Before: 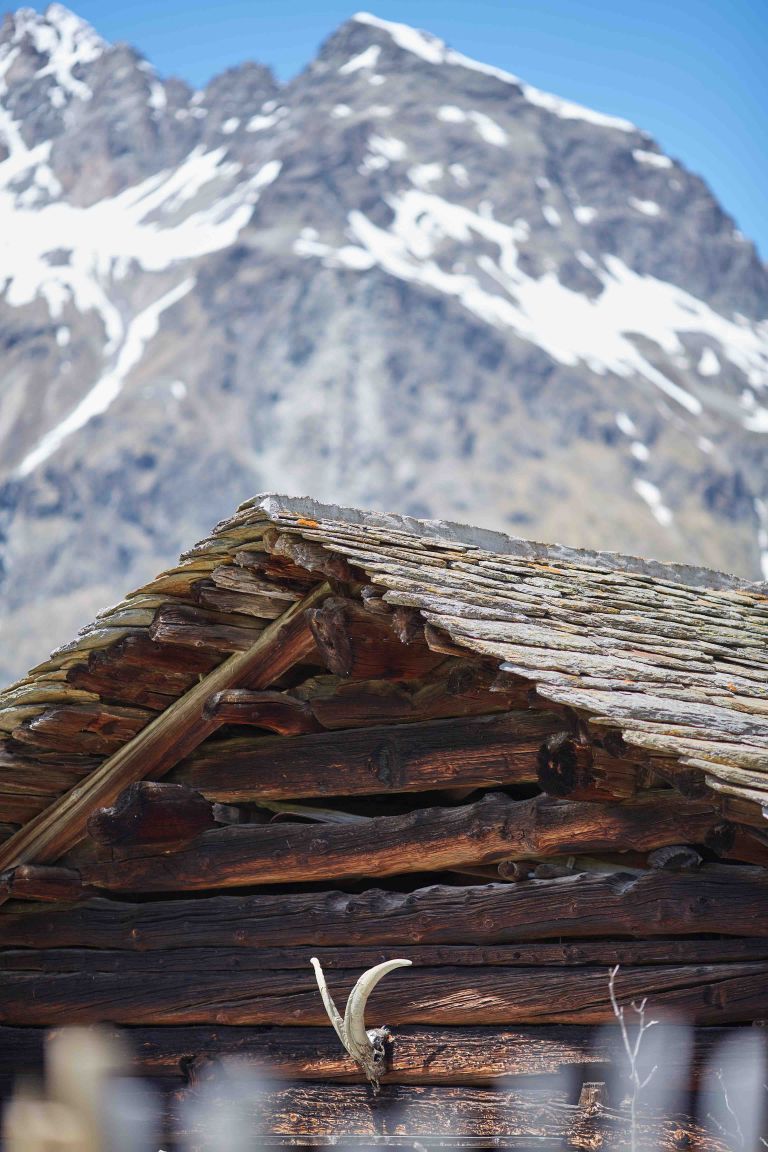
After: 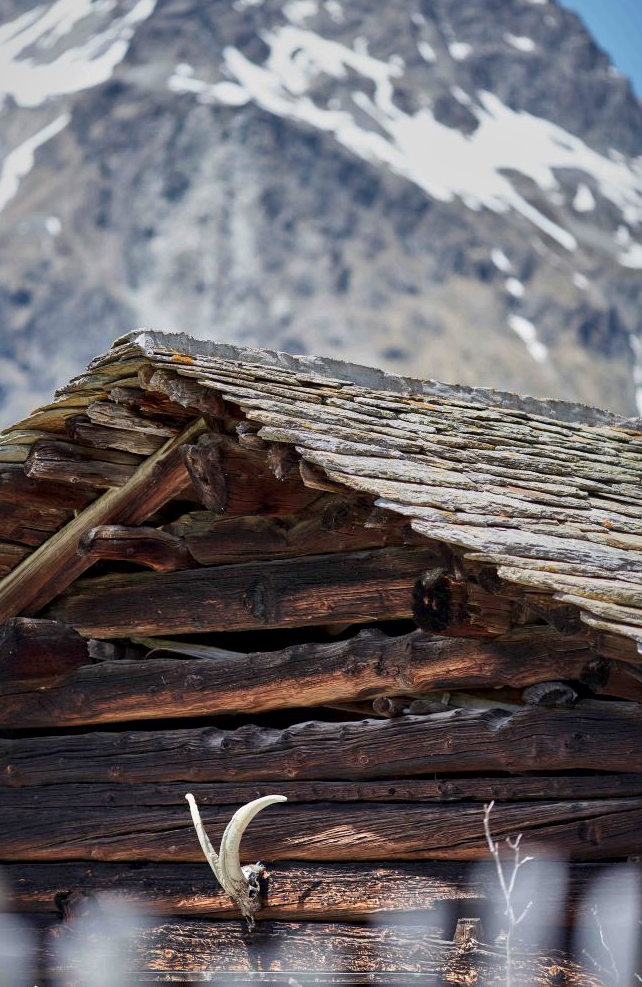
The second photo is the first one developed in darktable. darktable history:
crop: left 16.315%, top 14.246%
graduated density: on, module defaults
local contrast: mode bilateral grid, contrast 50, coarseness 50, detail 150%, midtone range 0.2
